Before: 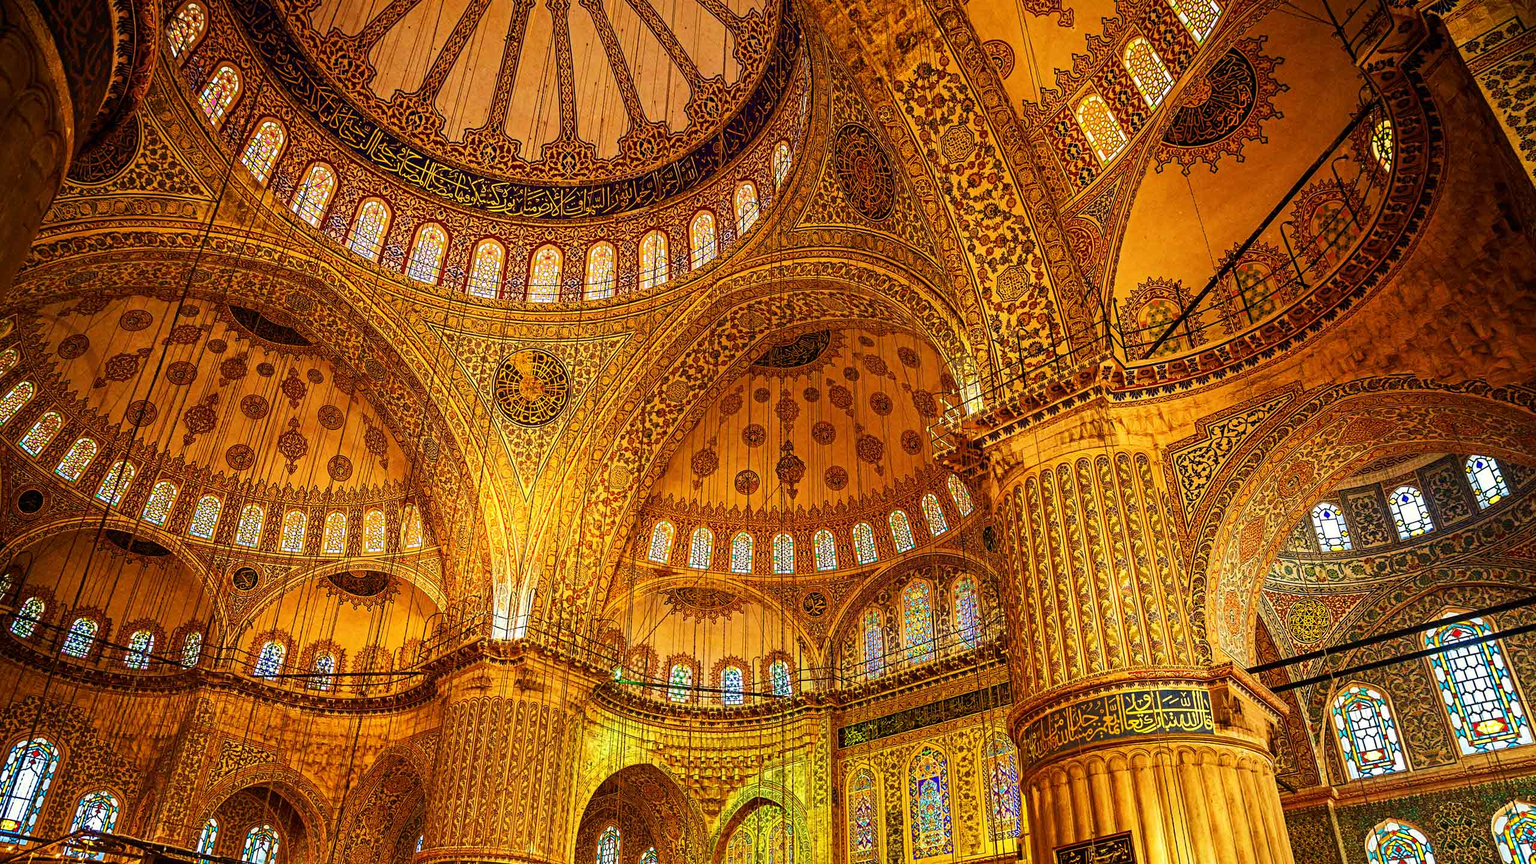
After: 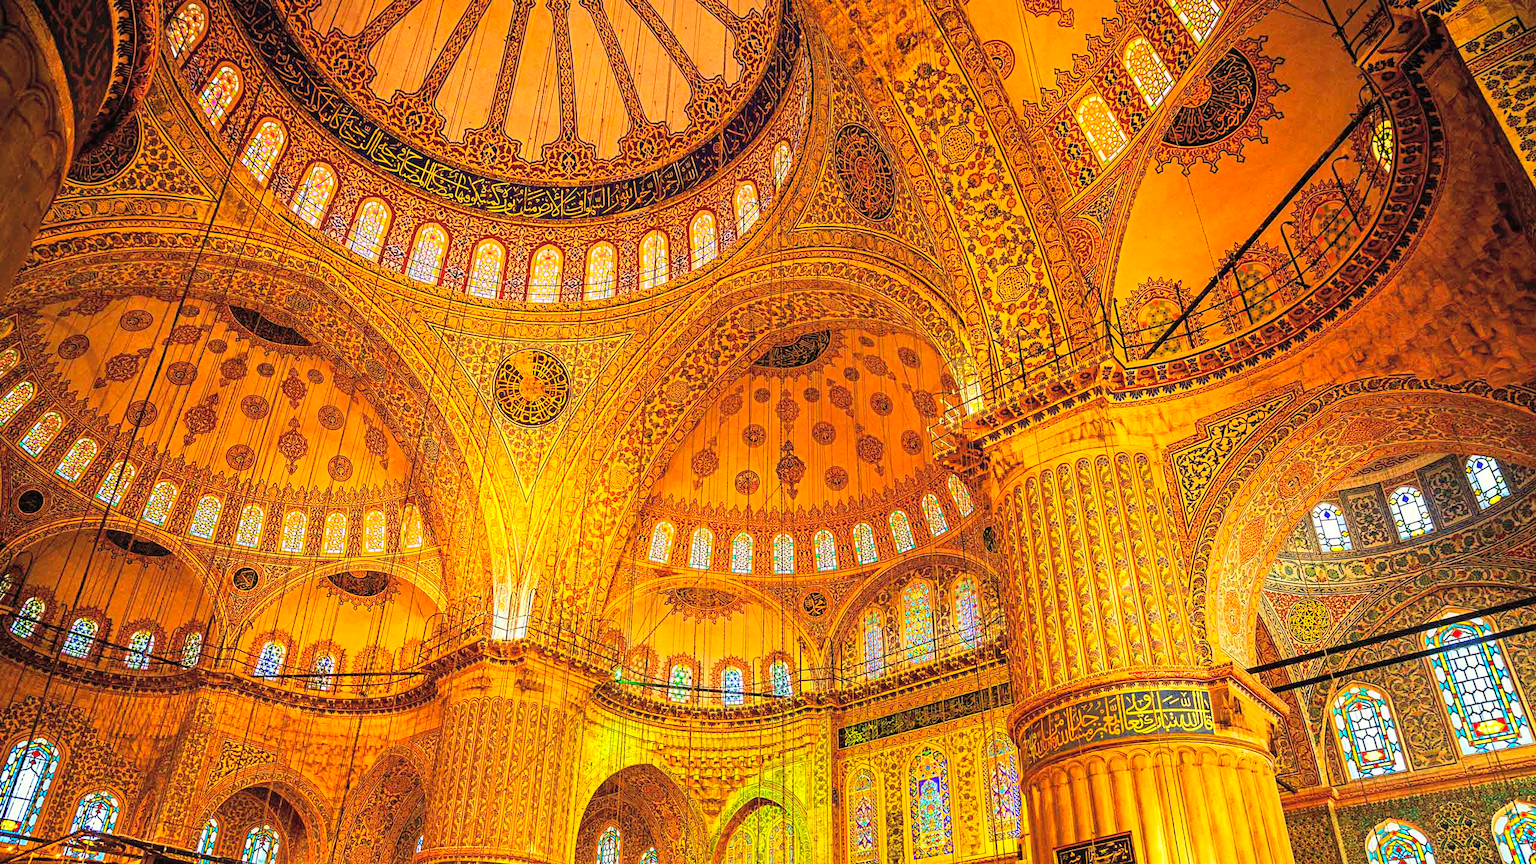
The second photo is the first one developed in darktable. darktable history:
global tonemap: drago (0.7, 100)
color correction: saturation 1.34
